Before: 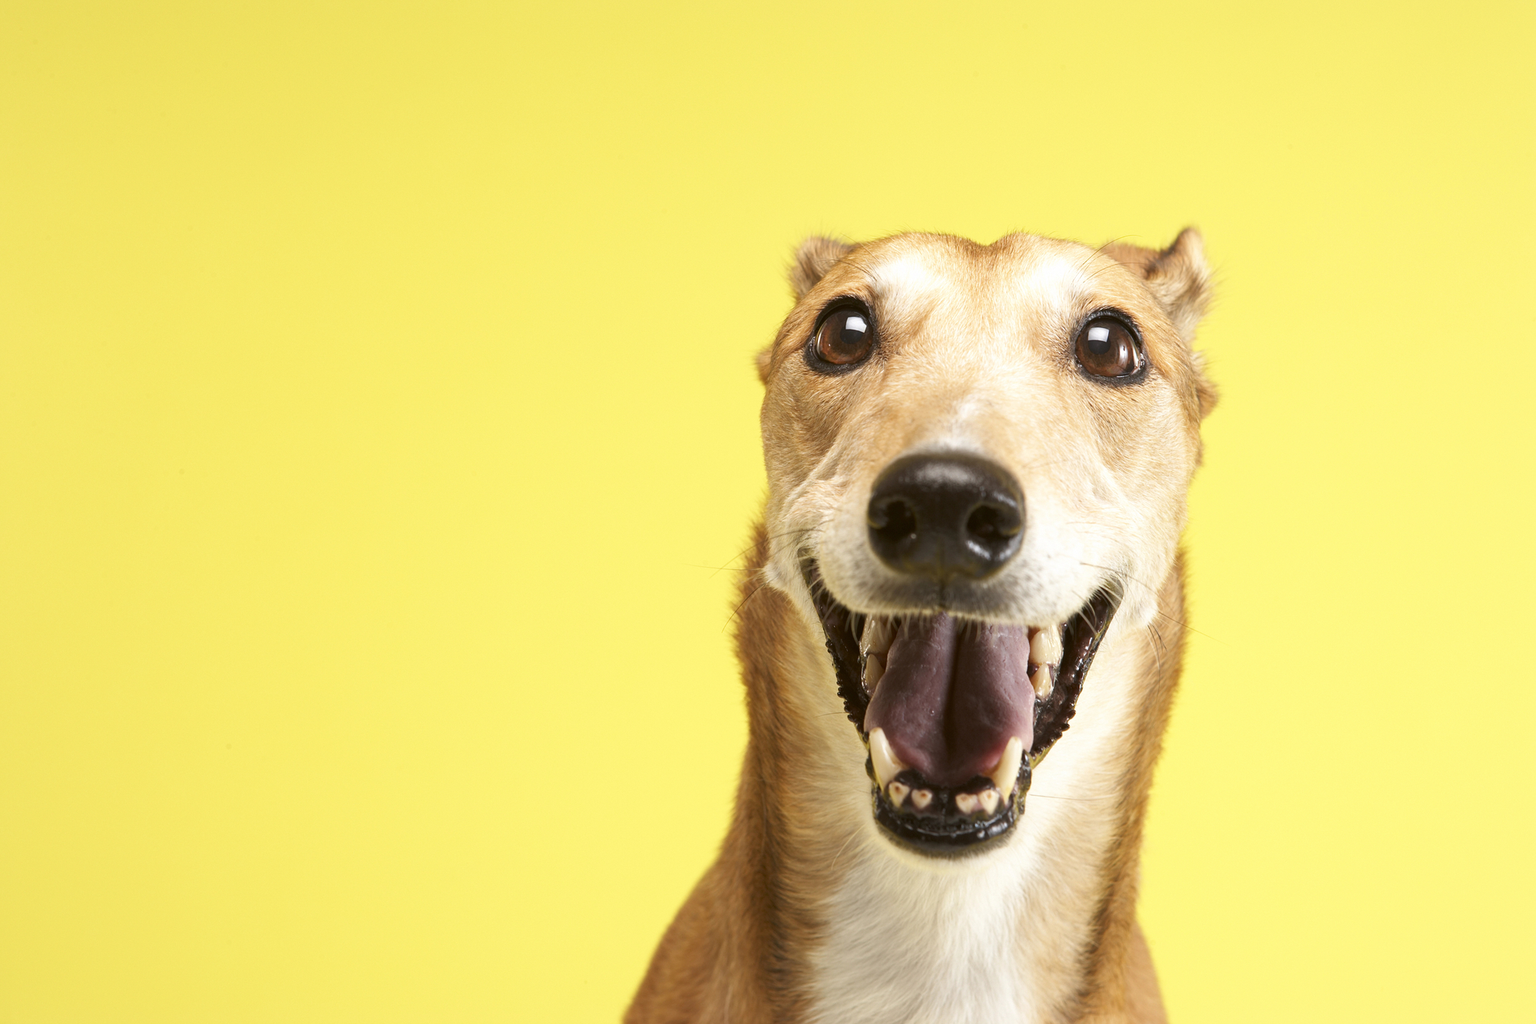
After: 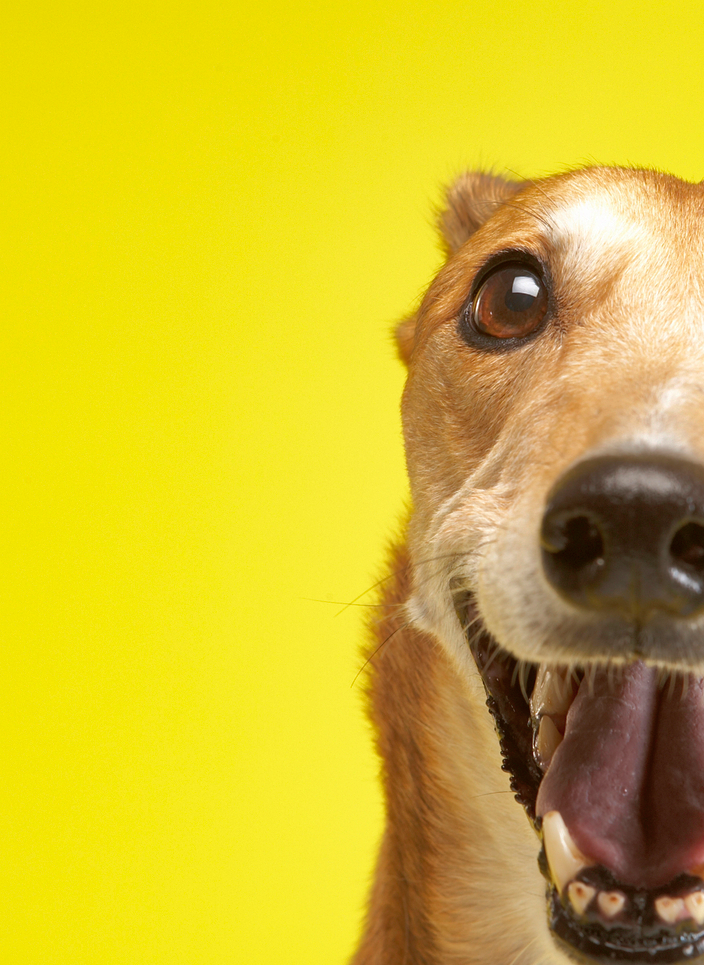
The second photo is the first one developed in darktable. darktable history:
shadows and highlights: on, module defaults
crop and rotate: left 29.476%, top 10.214%, right 35.32%, bottom 17.333%
